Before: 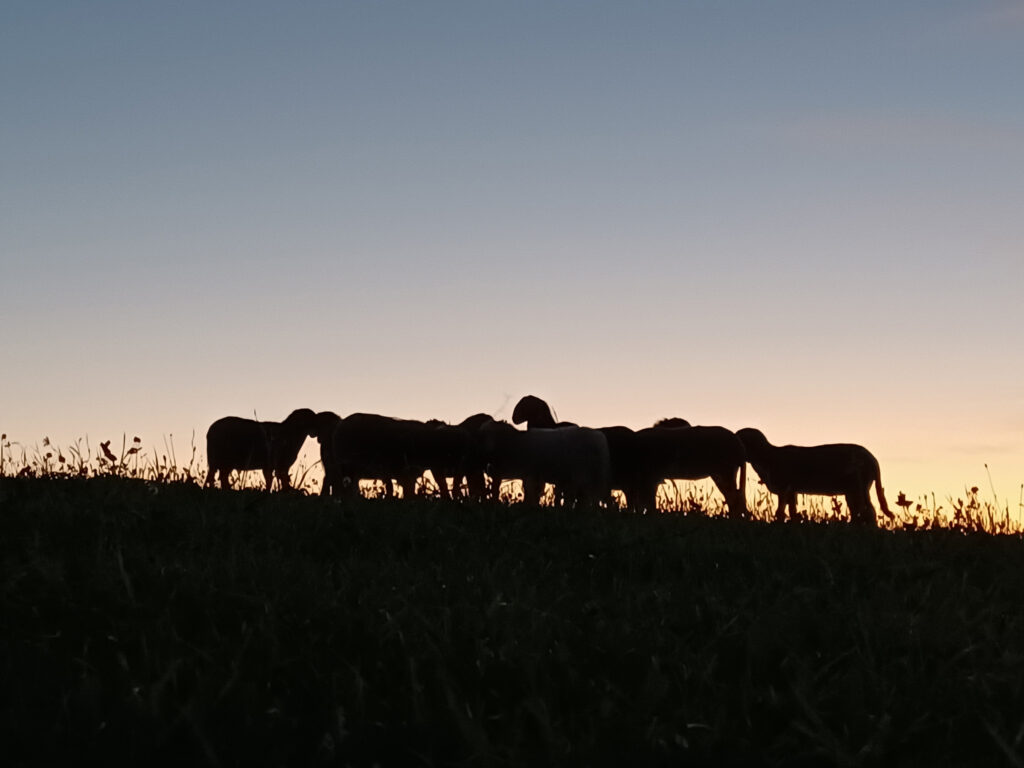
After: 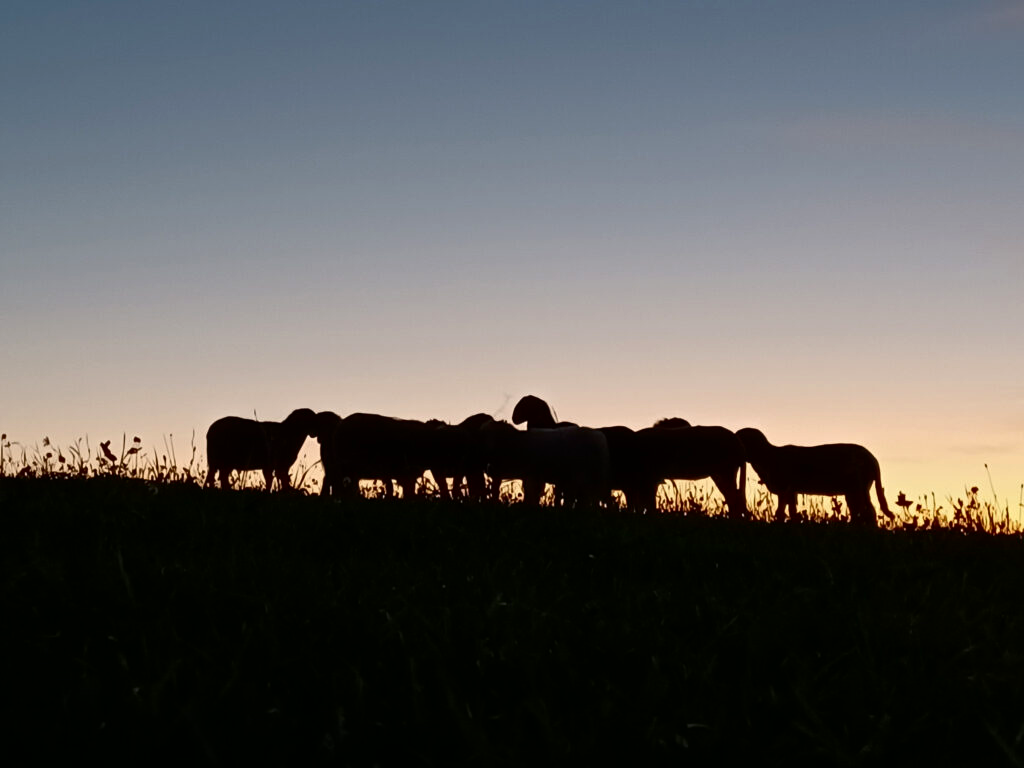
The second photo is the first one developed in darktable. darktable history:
tone equalizer: on, module defaults
contrast brightness saturation: contrast 0.07, brightness -0.14, saturation 0.11
